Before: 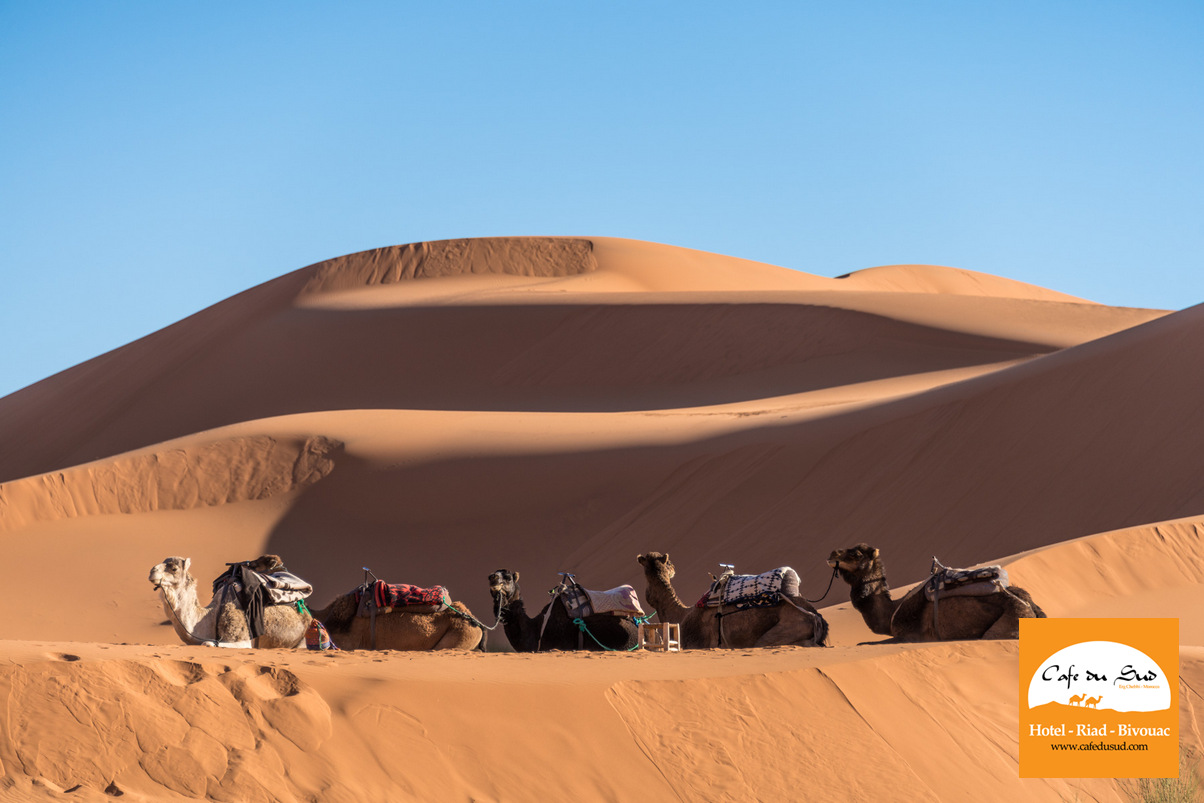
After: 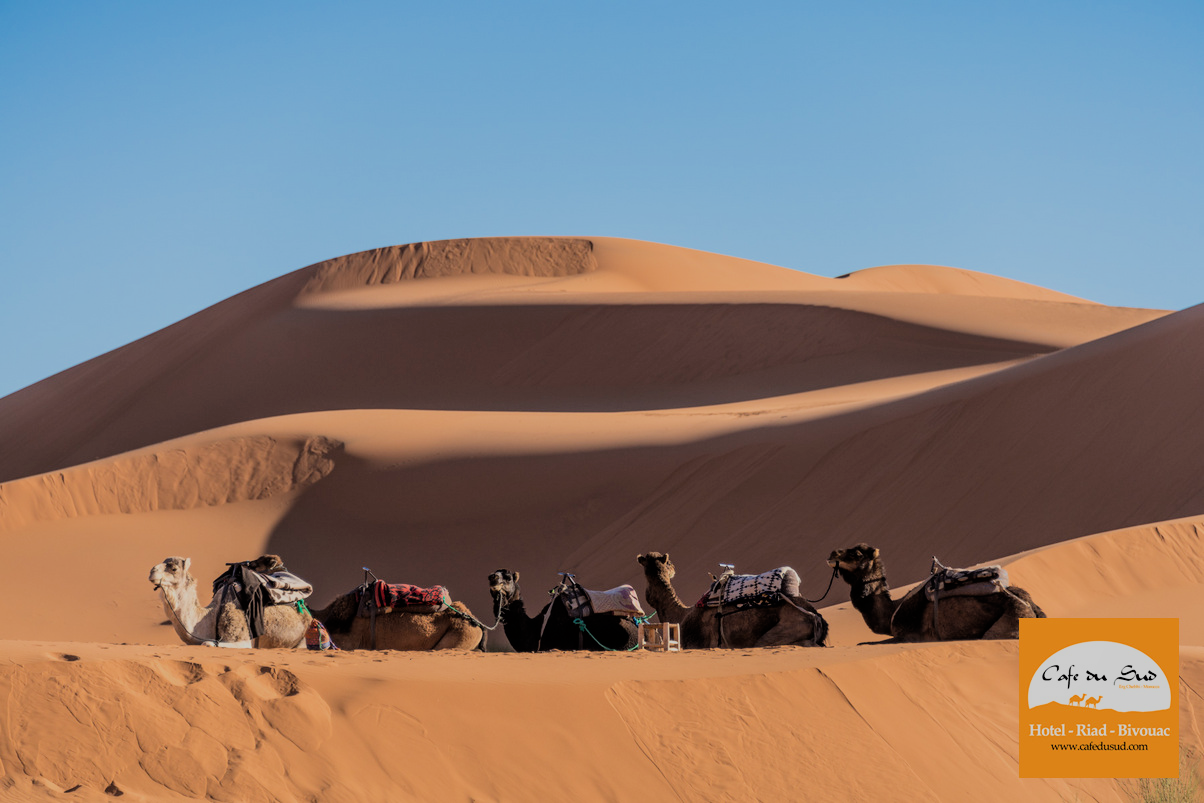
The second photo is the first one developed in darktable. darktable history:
shadows and highlights: radius 125.46, shadows 21.19, highlights -21.19, low approximation 0.01
filmic rgb: black relative exposure -7.15 EV, white relative exposure 5.36 EV, hardness 3.02, color science v6 (2022)
